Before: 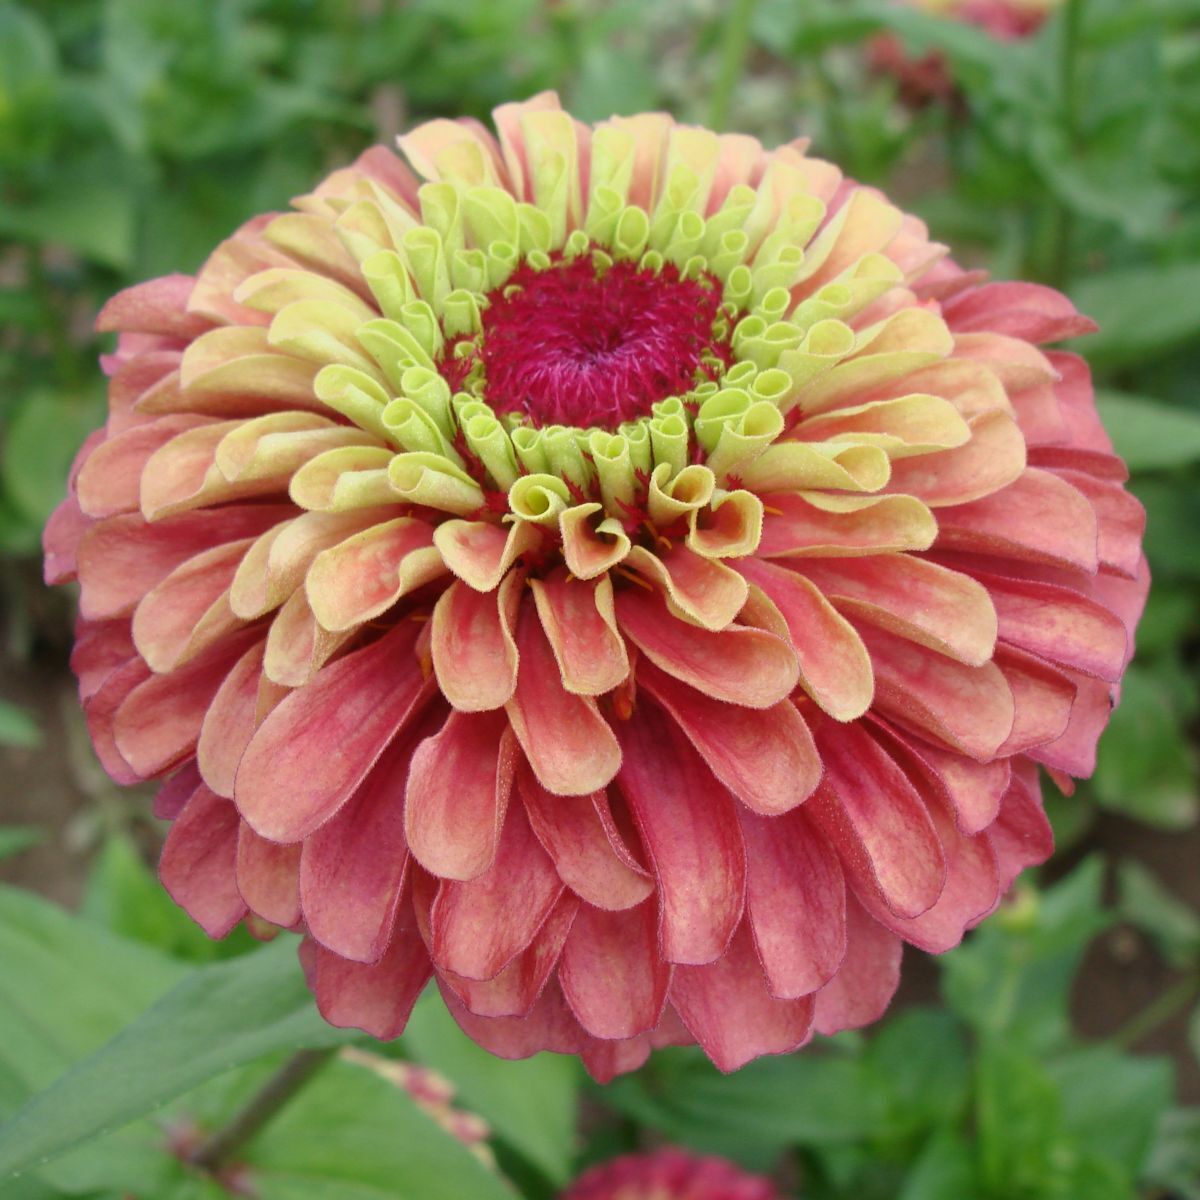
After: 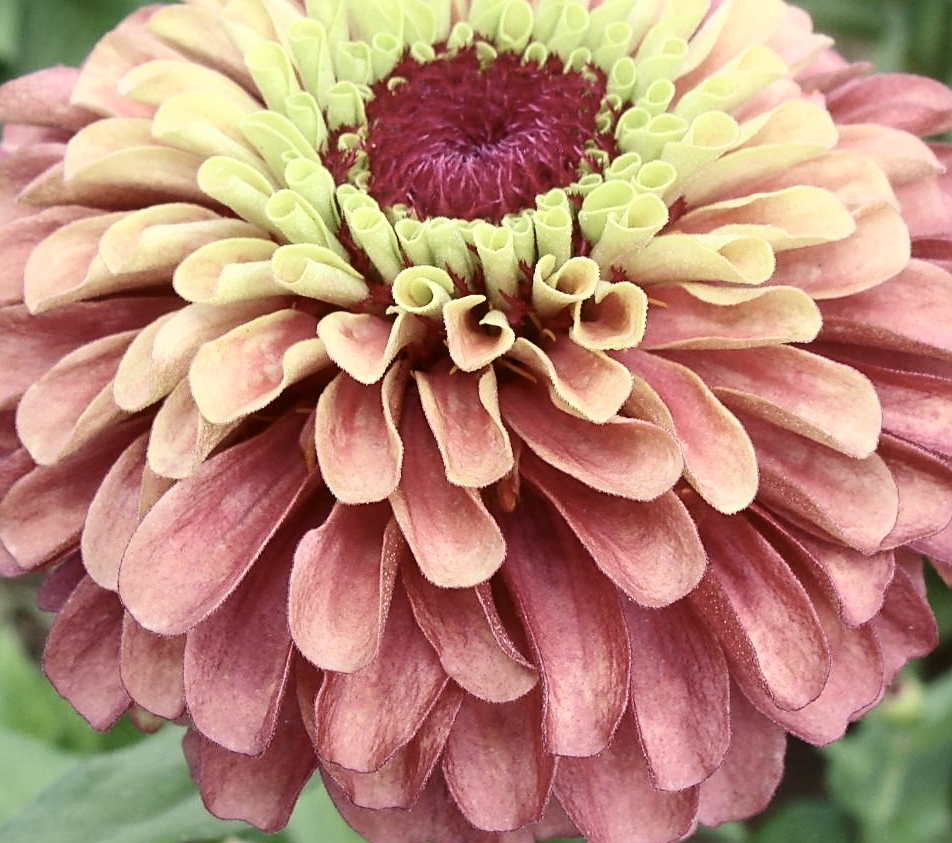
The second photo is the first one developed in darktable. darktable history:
crop: left 9.691%, top 17.369%, right 10.908%, bottom 12.355%
sharpen: on, module defaults
exposure: exposure 0.238 EV, compensate highlight preservation false
contrast brightness saturation: contrast 0.252, saturation -0.311
